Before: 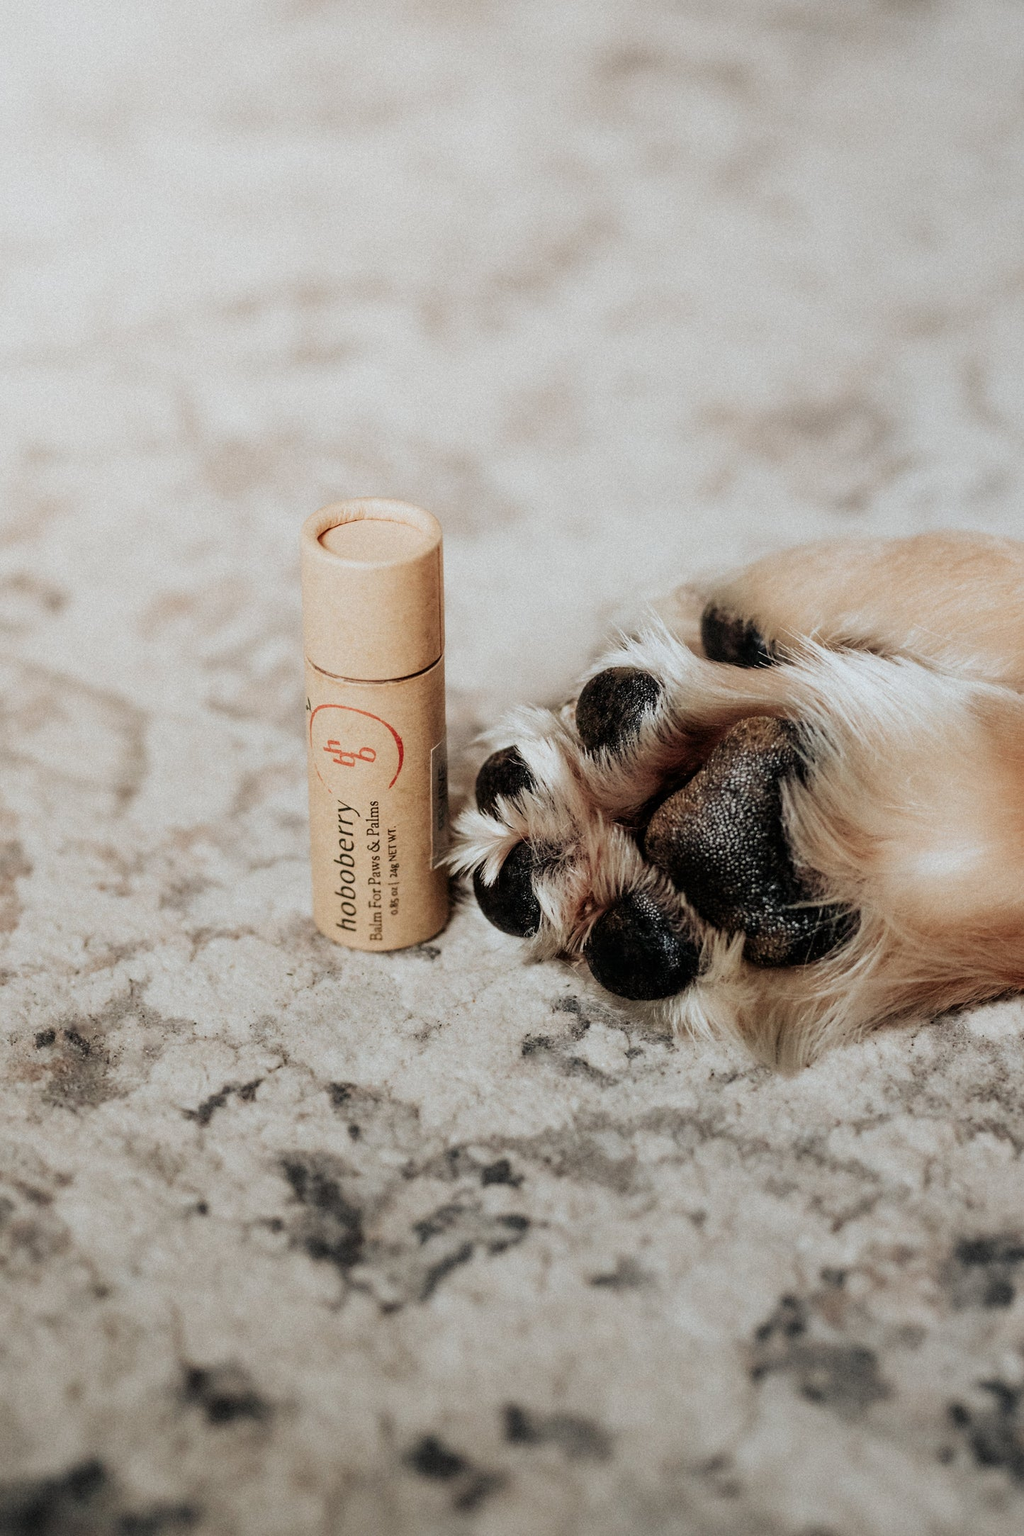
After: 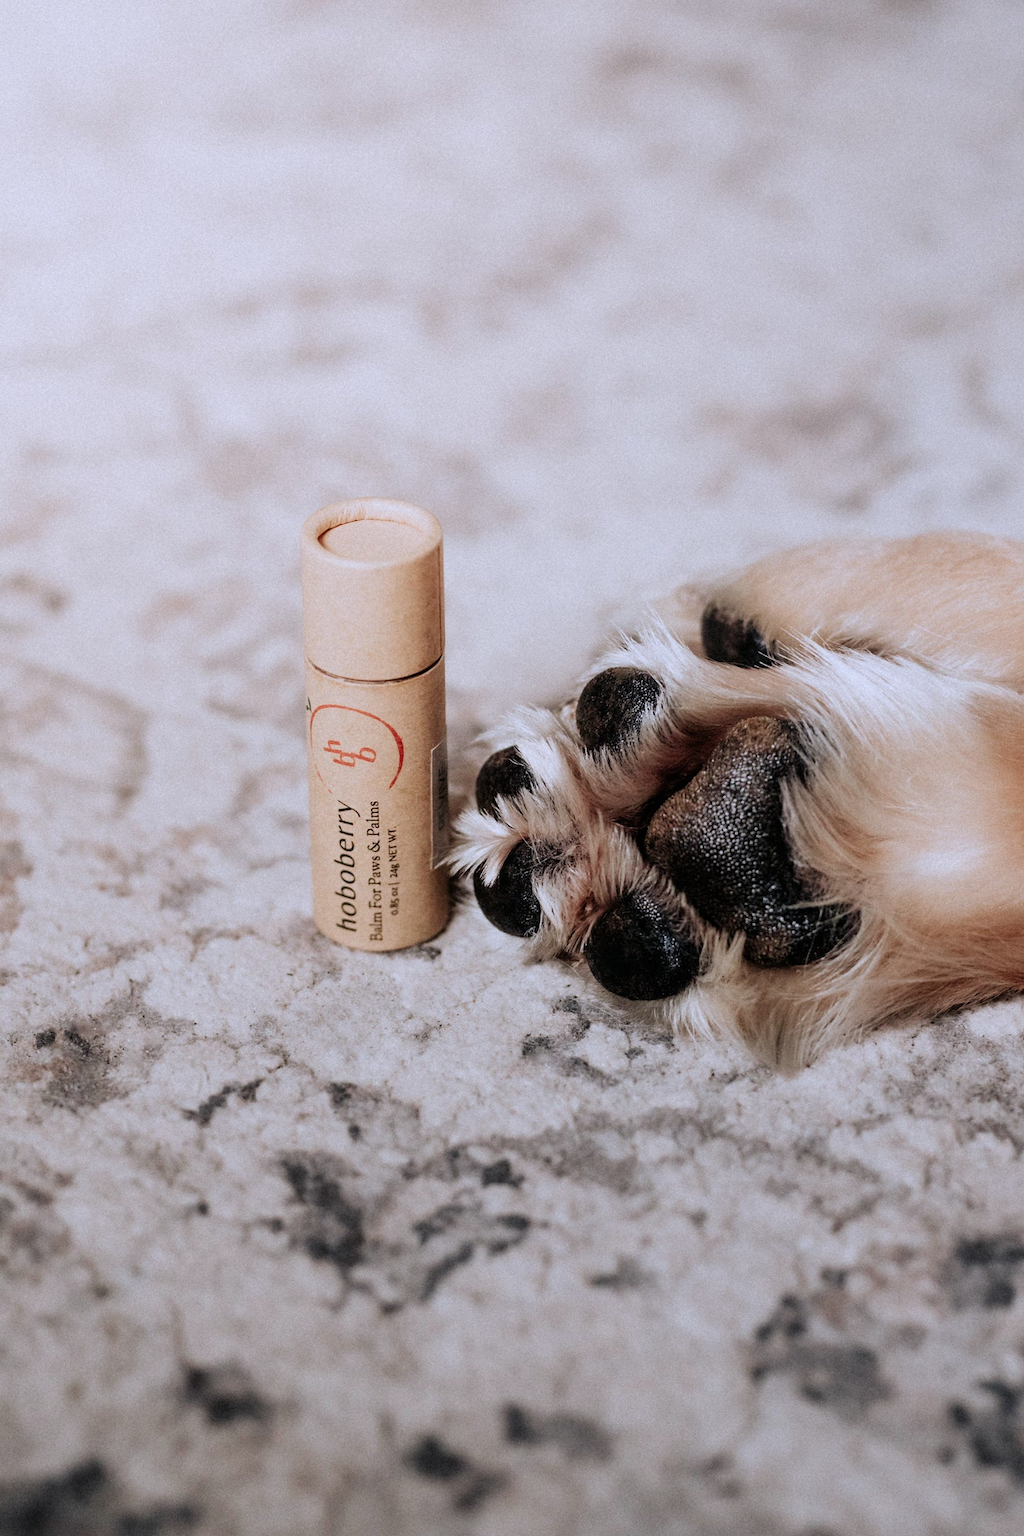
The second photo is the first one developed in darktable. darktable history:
white balance: red 1.004, blue 1.096
color balance: contrast fulcrum 17.78%
